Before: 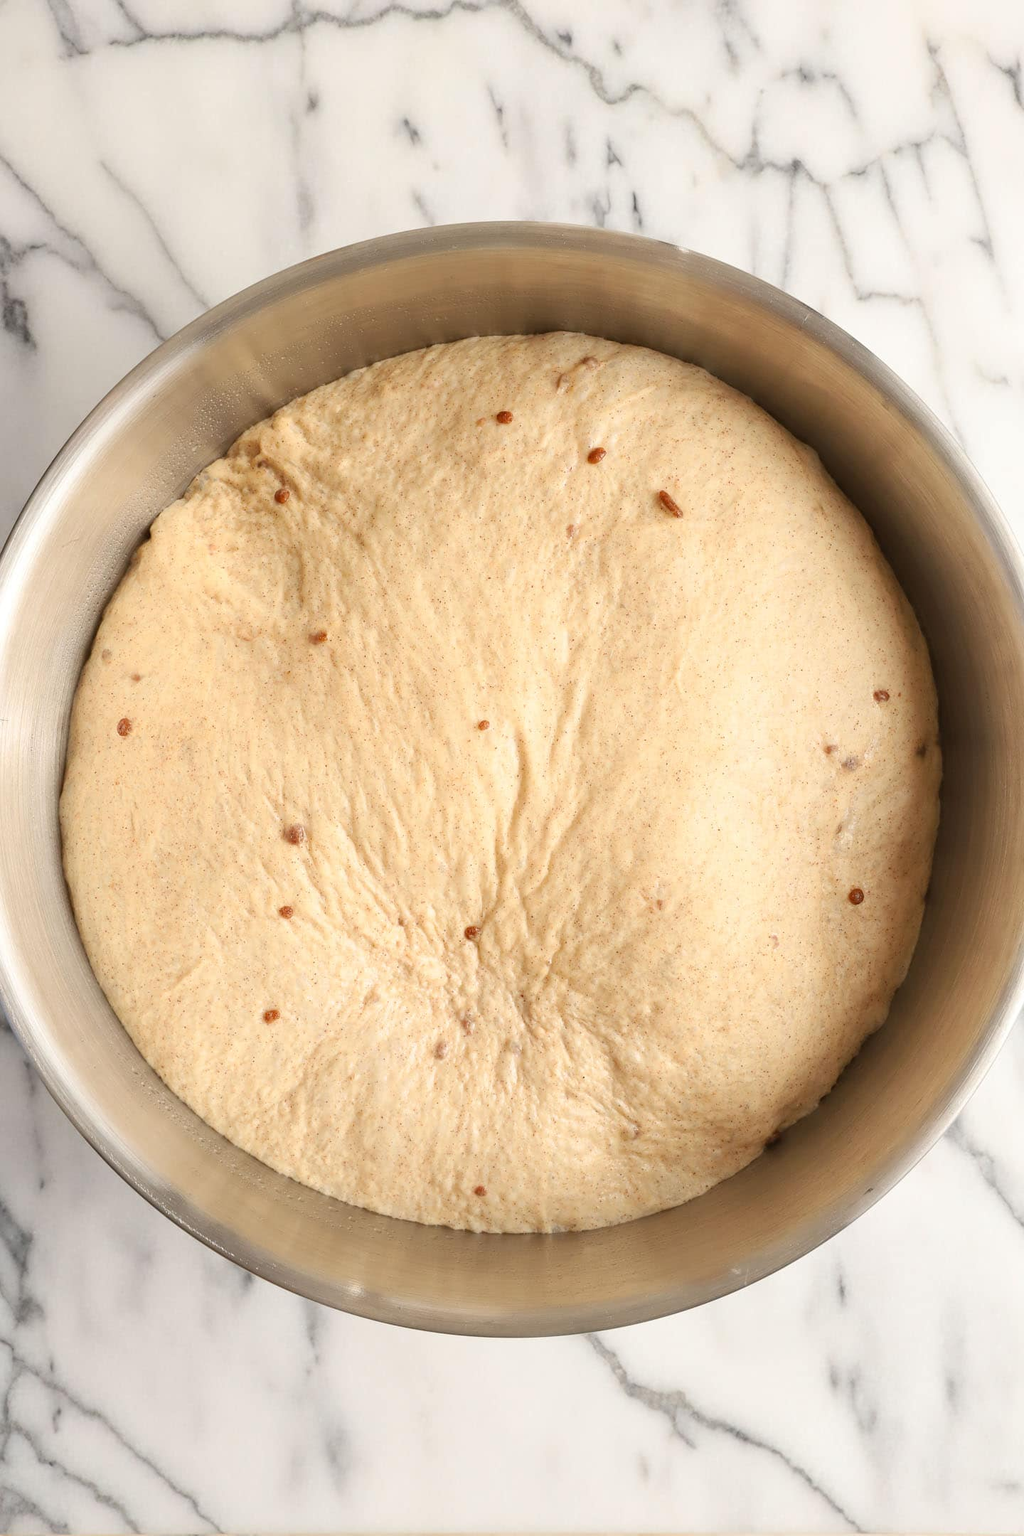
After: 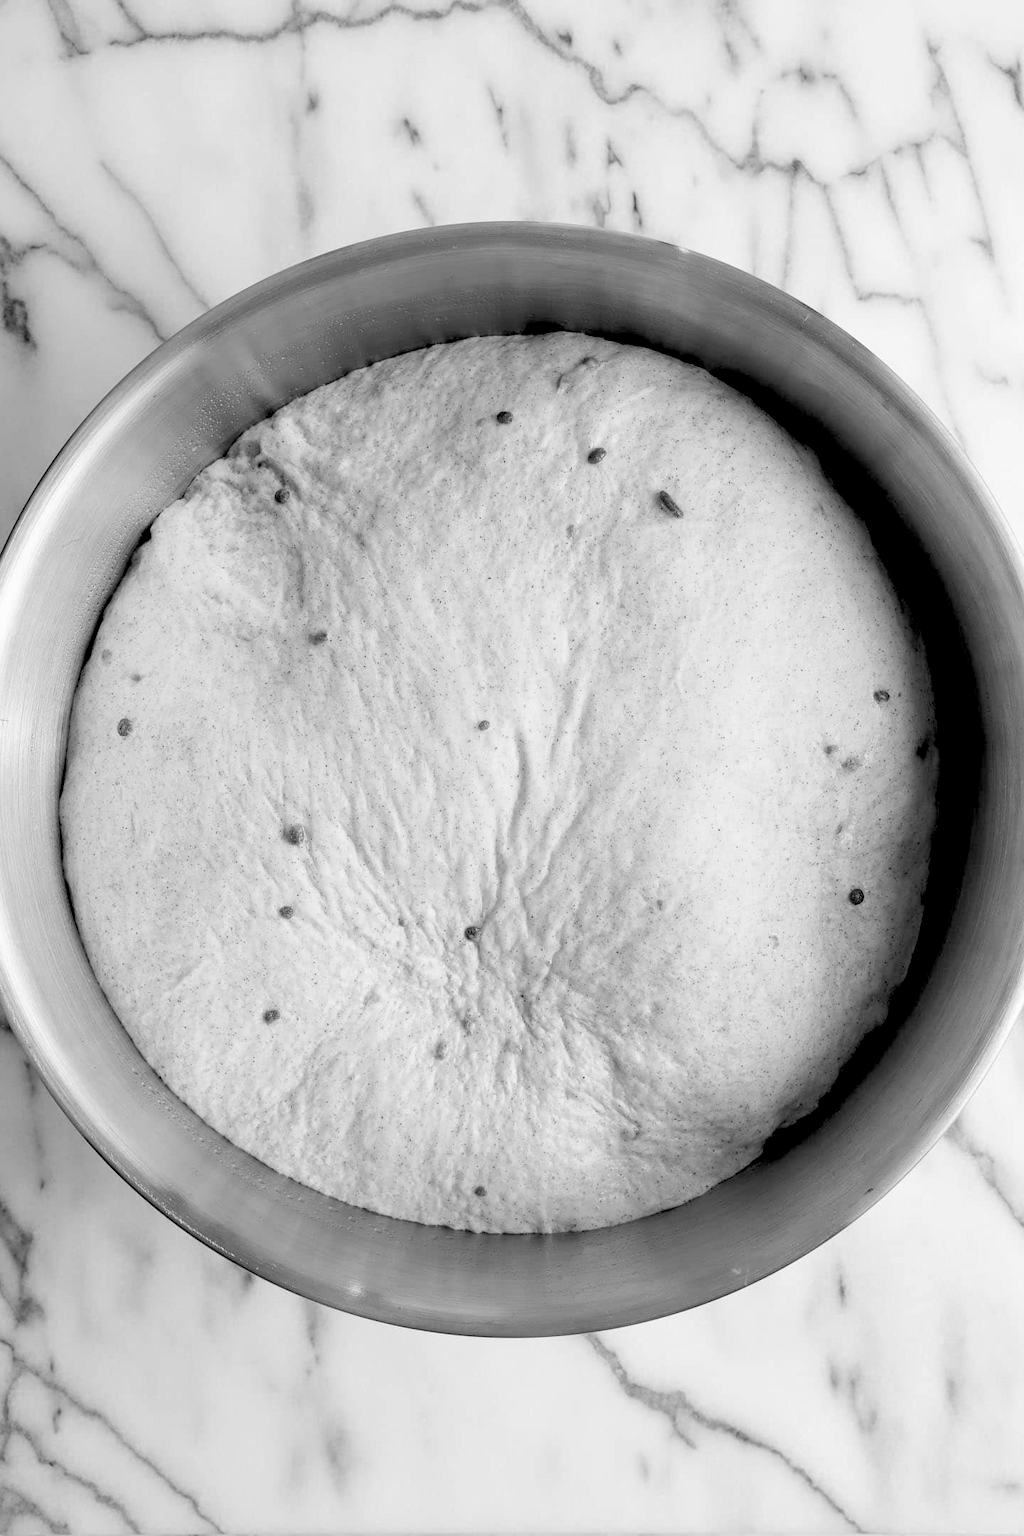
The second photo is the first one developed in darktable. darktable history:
exposure: black level correction 0.056, exposure -0.039 EV, compensate highlight preservation false
monochrome: on, module defaults
